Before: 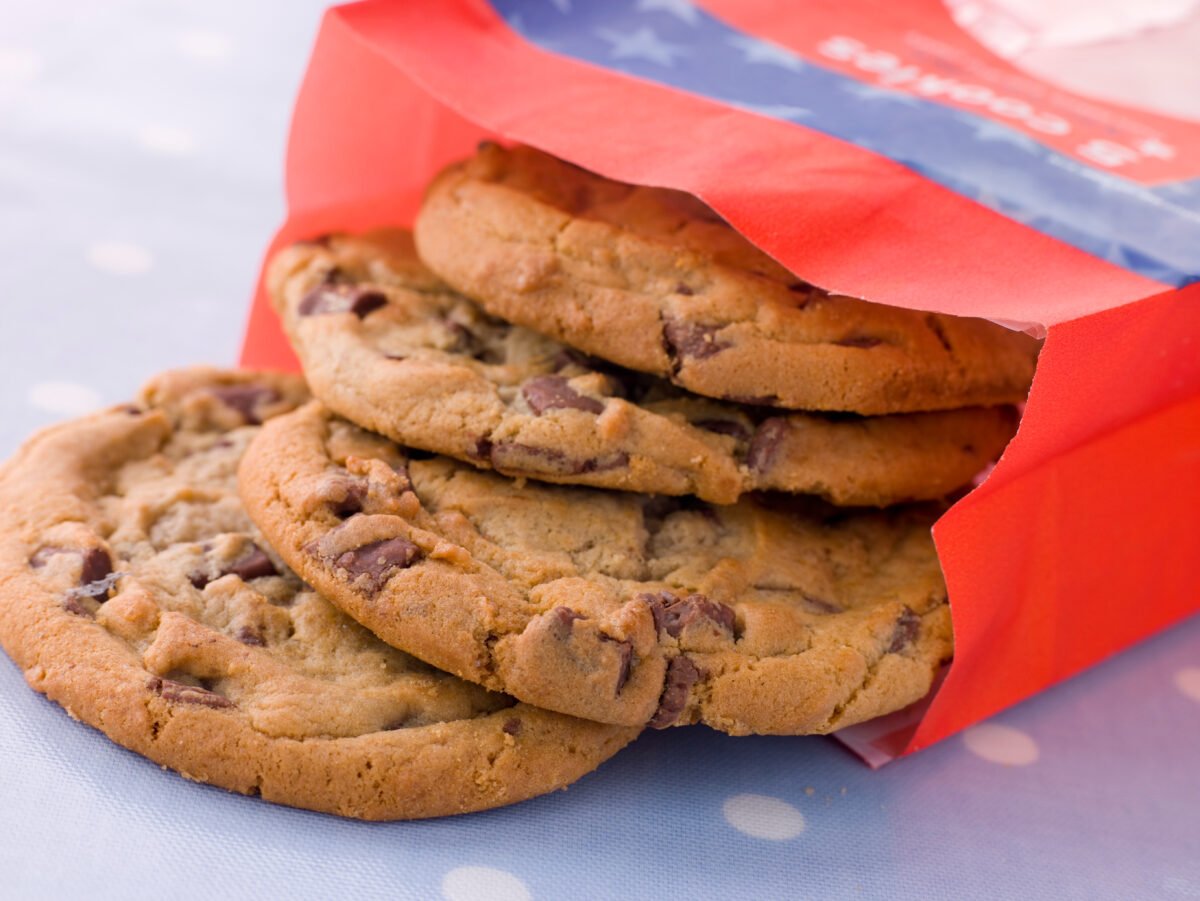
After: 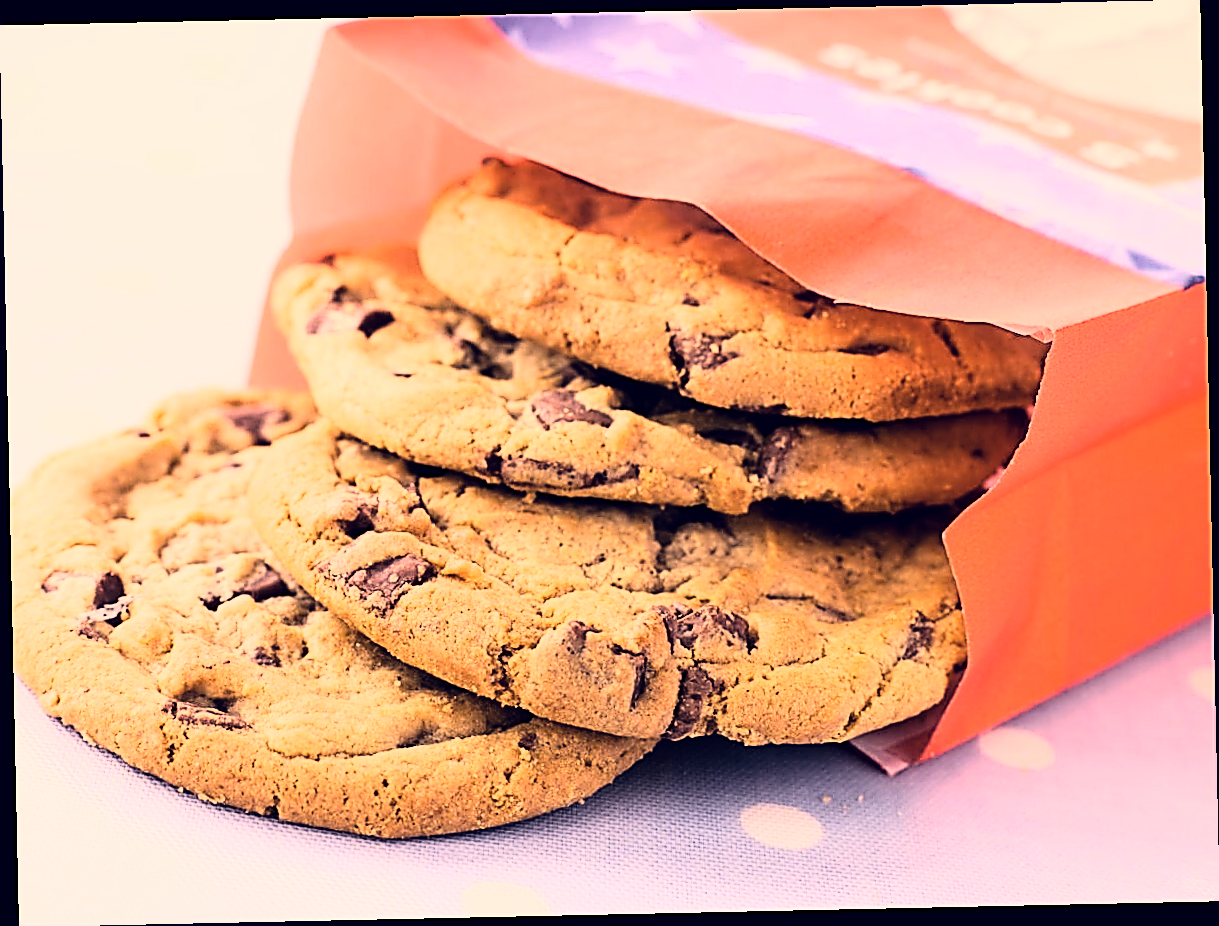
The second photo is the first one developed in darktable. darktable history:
rgb curve: curves: ch0 [(0, 0) (0.21, 0.15) (0.24, 0.21) (0.5, 0.75) (0.75, 0.96) (0.89, 0.99) (1, 1)]; ch1 [(0, 0.02) (0.21, 0.13) (0.25, 0.2) (0.5, 0.67) (0.75, 0.9) (0.89, 0.97) (1, 1)]; ch2 [(0, 0.02) (0.21, 0.13) (0.25, 0.2) (0.5, 0.67) (0.75, 0.9) (0.89, 0.97) (1, 1)], compensate middle gray true
color correction: highlights a* 19.59, highlights b* 27.49, shadows a* 3.46, shadows b* -17.28, saturation 0.73
sharpen: amount 2
rotate and perspective: rotation -1.24°, automatic cropping off
